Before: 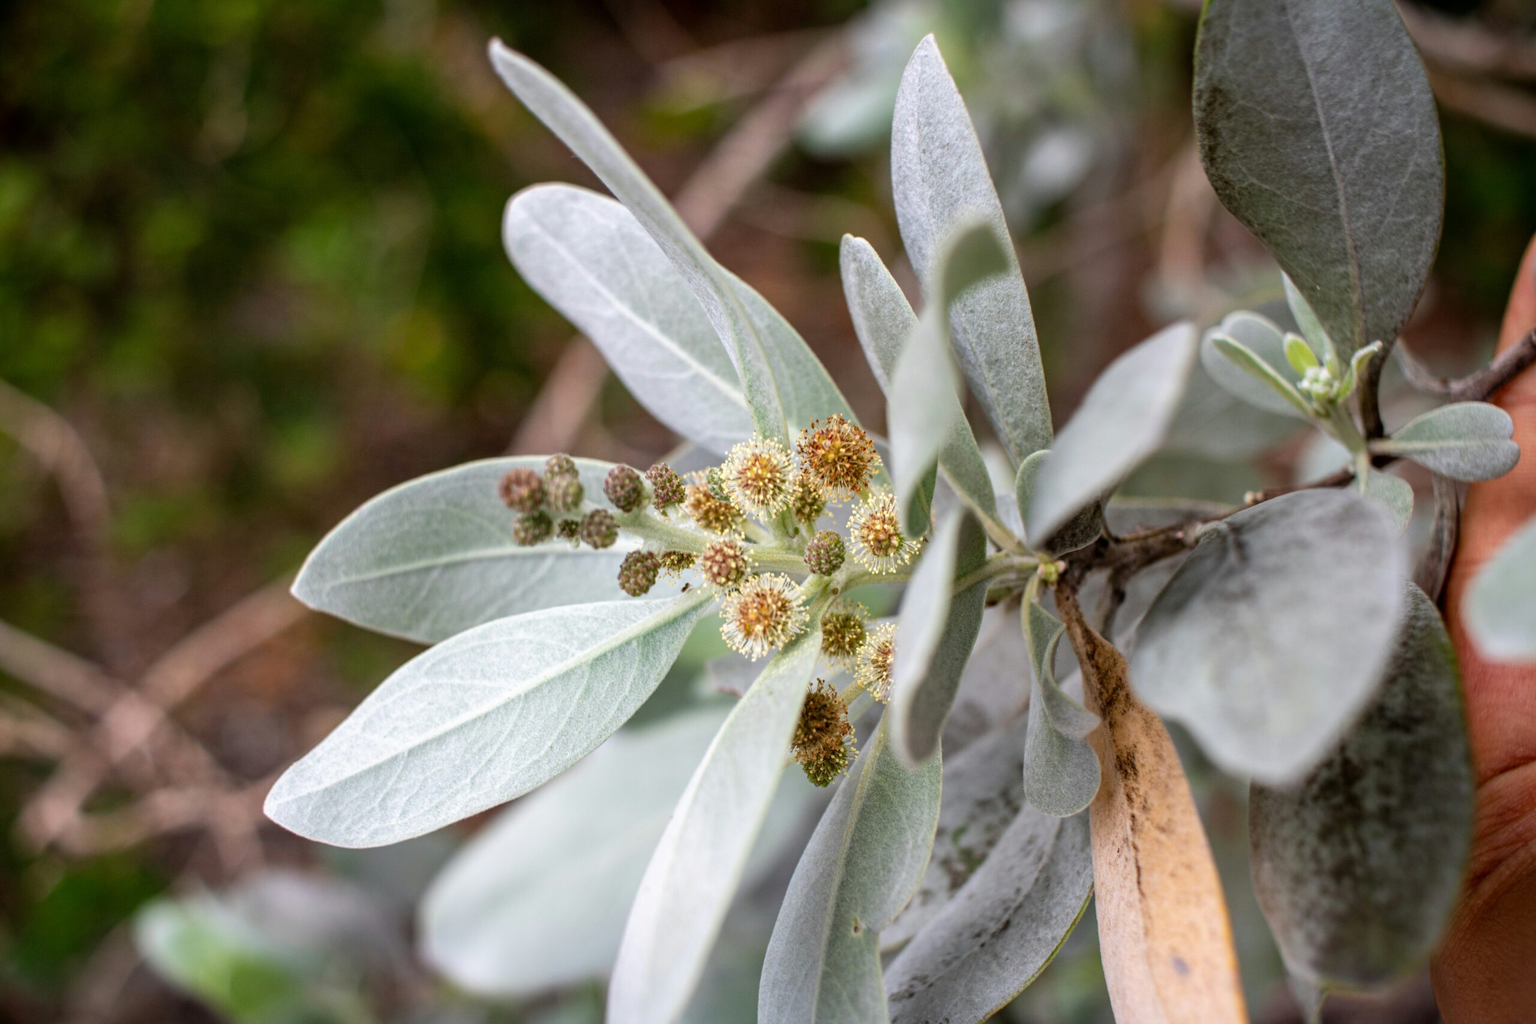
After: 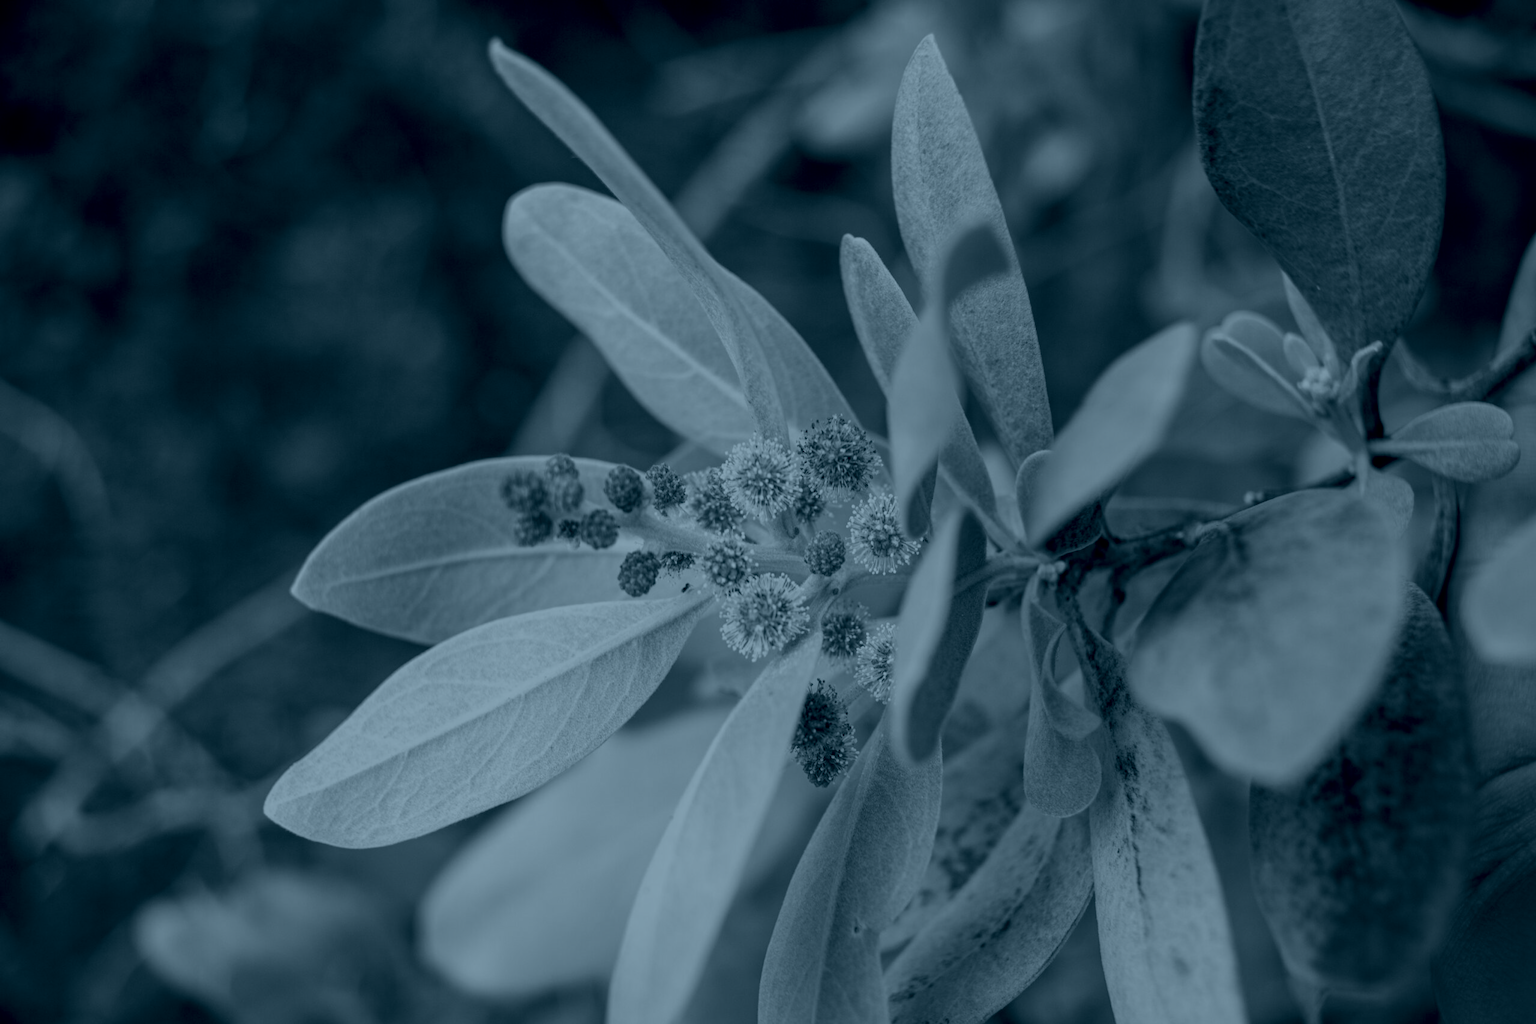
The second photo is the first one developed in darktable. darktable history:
exposure: exposure 0.566 EV, compensate highlight preservation false
colorize: hue 194.4°, saturation 29%, source mix 61.75%, lightness 3.98%, version 1
